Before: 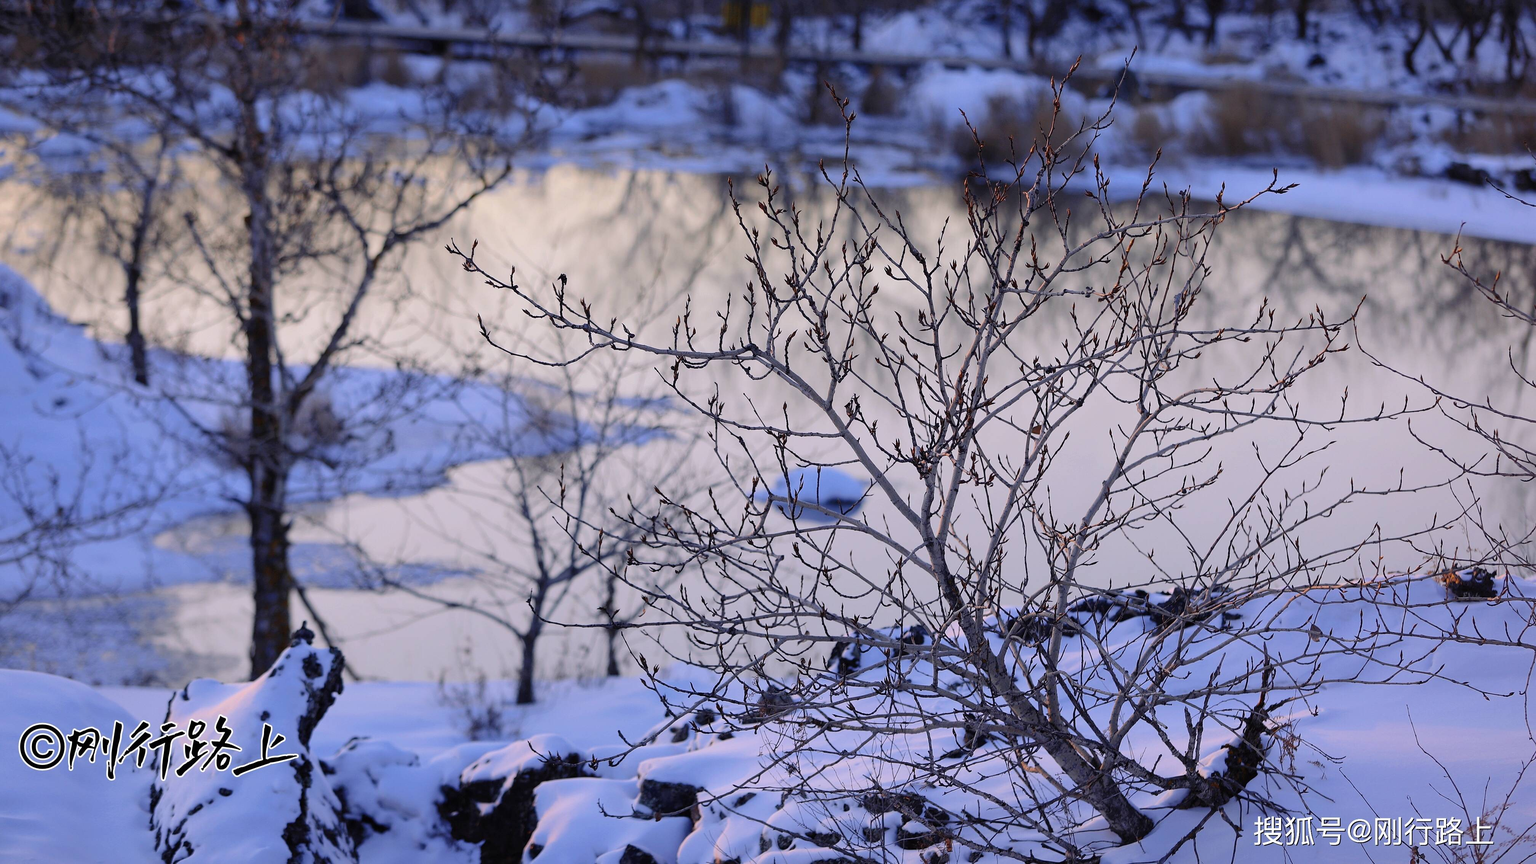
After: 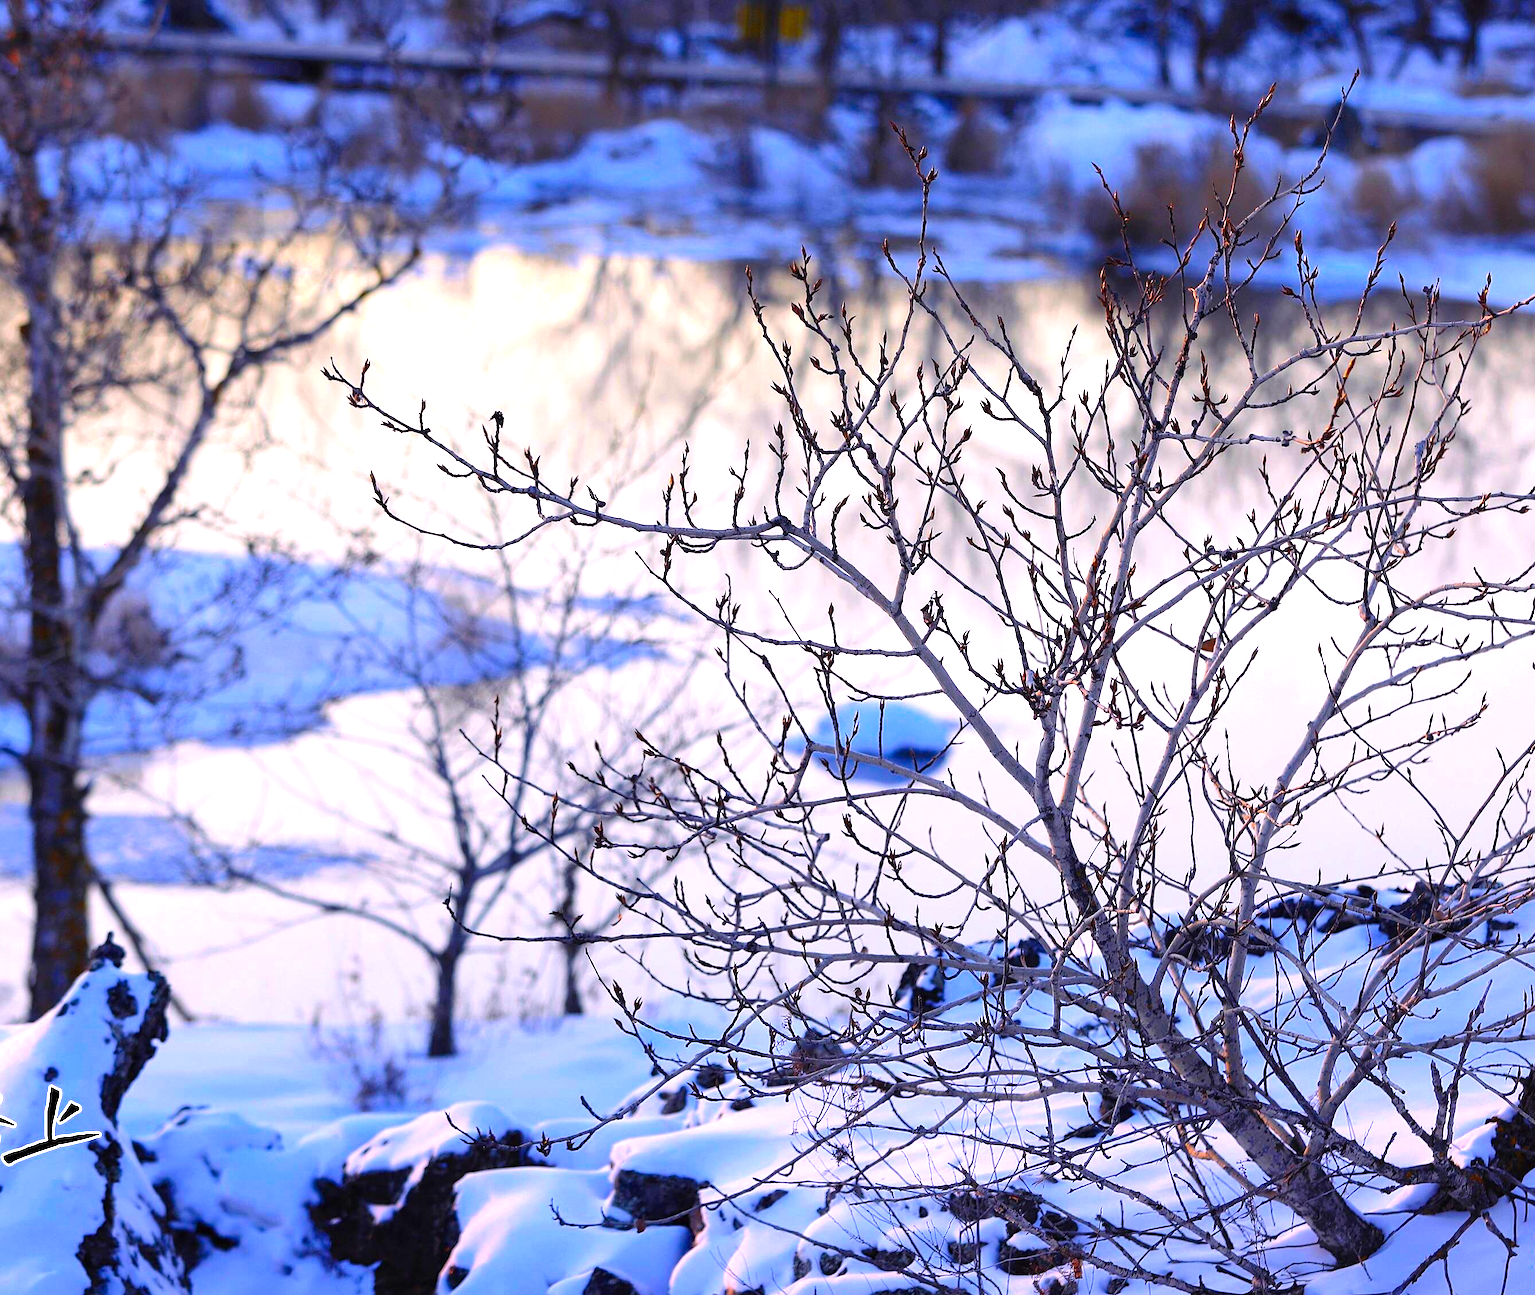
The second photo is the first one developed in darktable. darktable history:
crop and rotate: left 15.055%, right 18.278%
color balance rgb: linear chroma grading › global chroma 10%, perceptual saturation grading › global saturation 40%, perceptual brilliance grading › global brilliance 30%, global vibrance 20%
